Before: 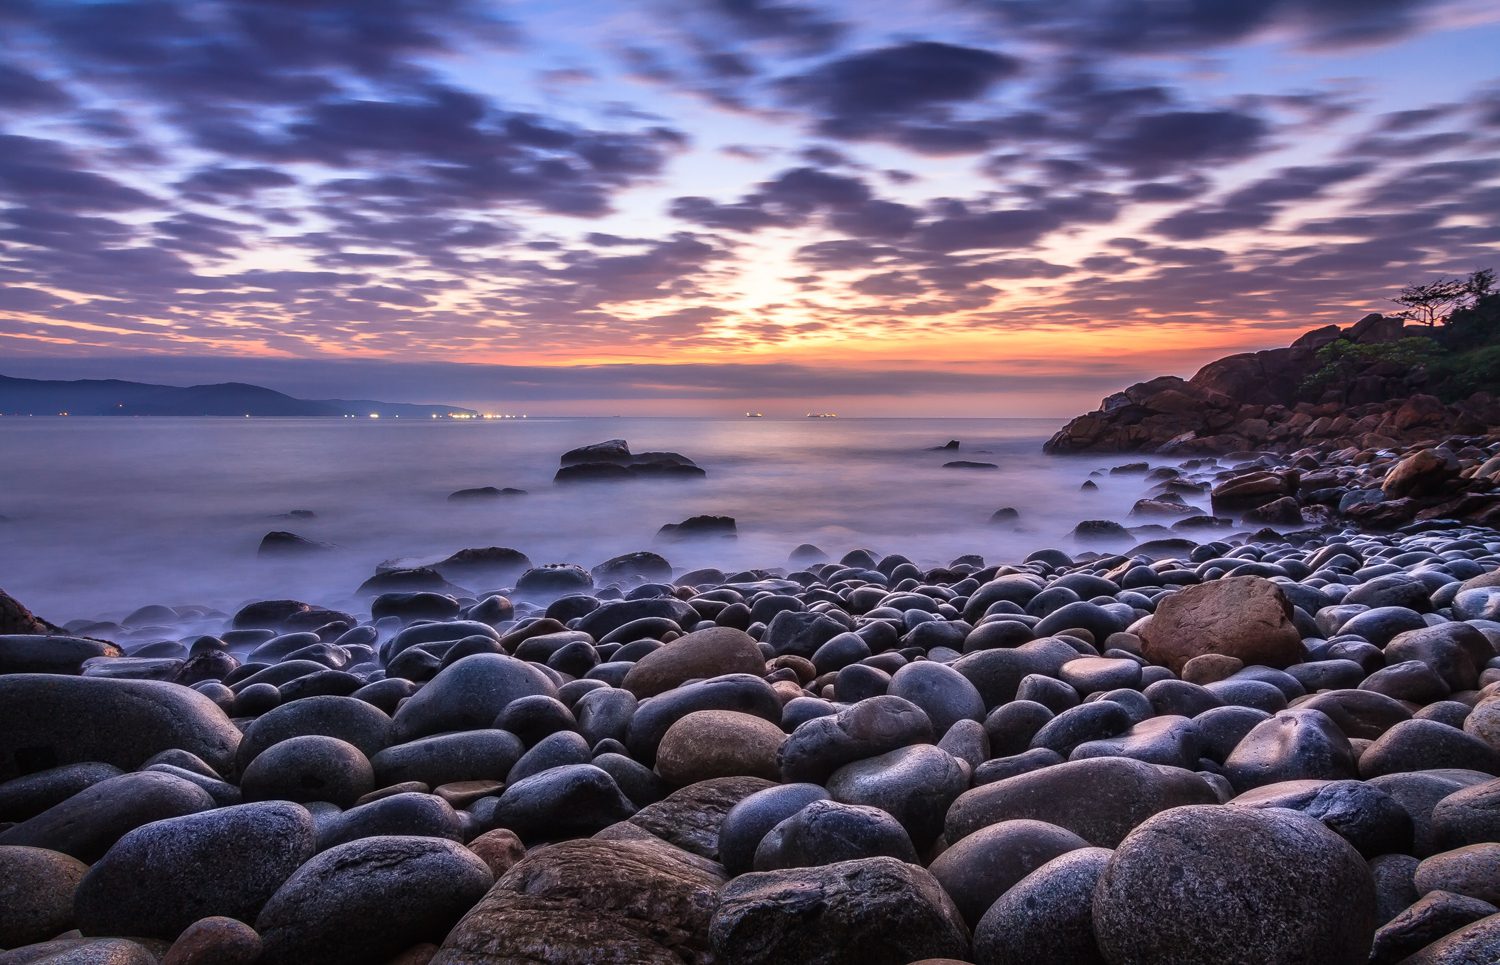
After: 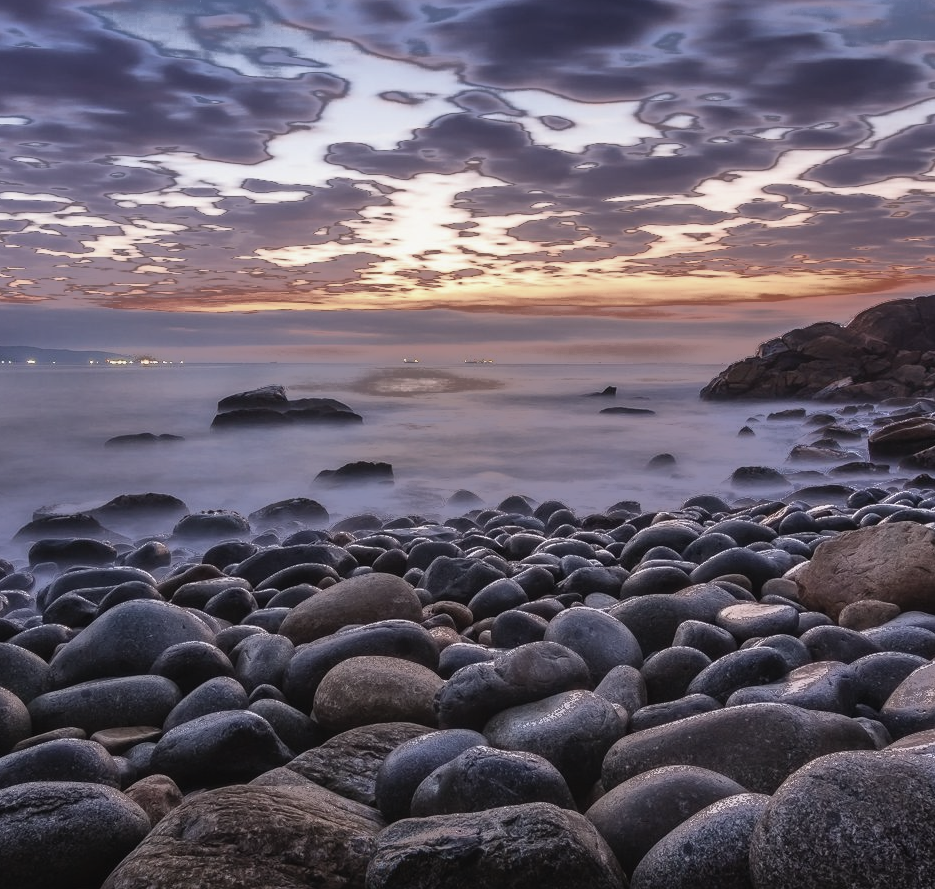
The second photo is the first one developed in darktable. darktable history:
contrast brightness saturation: contrast -0.05, saturation -0.41
crop and rotate: left 22.918%, top 5.629%, right 14.711%, bottom 2.247%
fill light: exposure -0.73 EV, center 0.69, width 2.2
